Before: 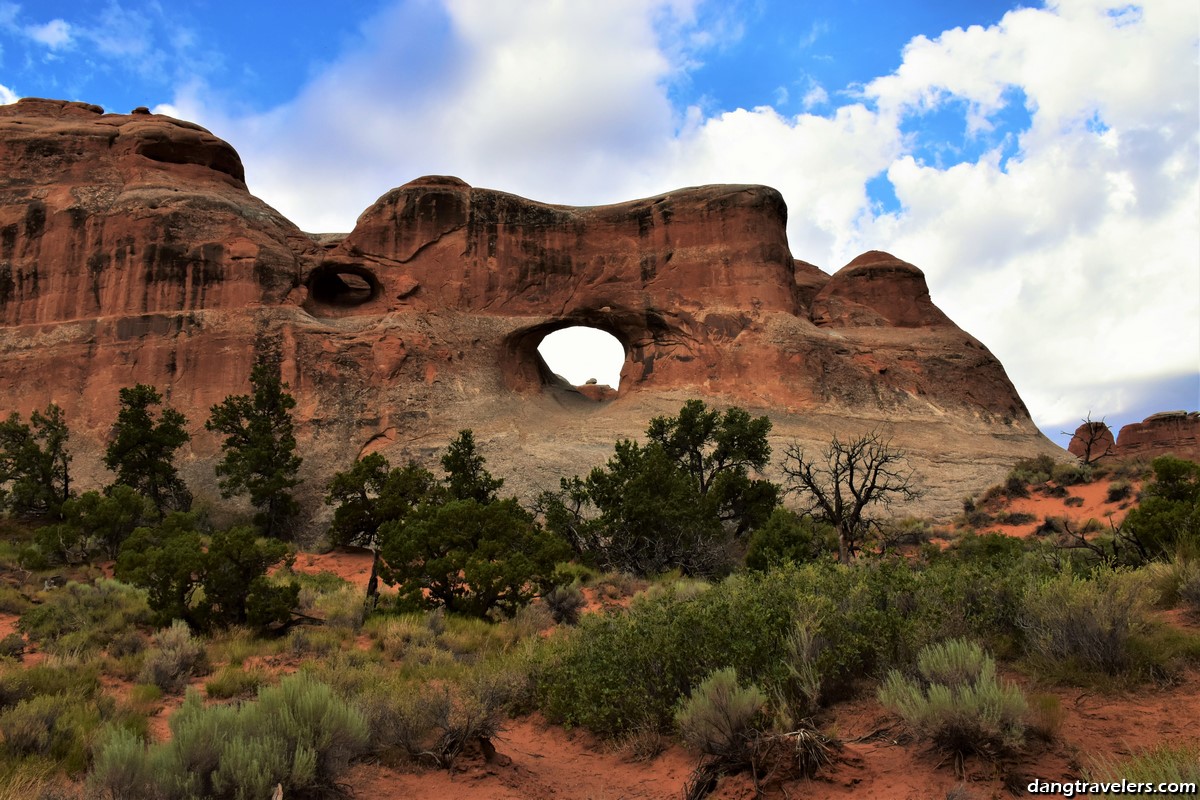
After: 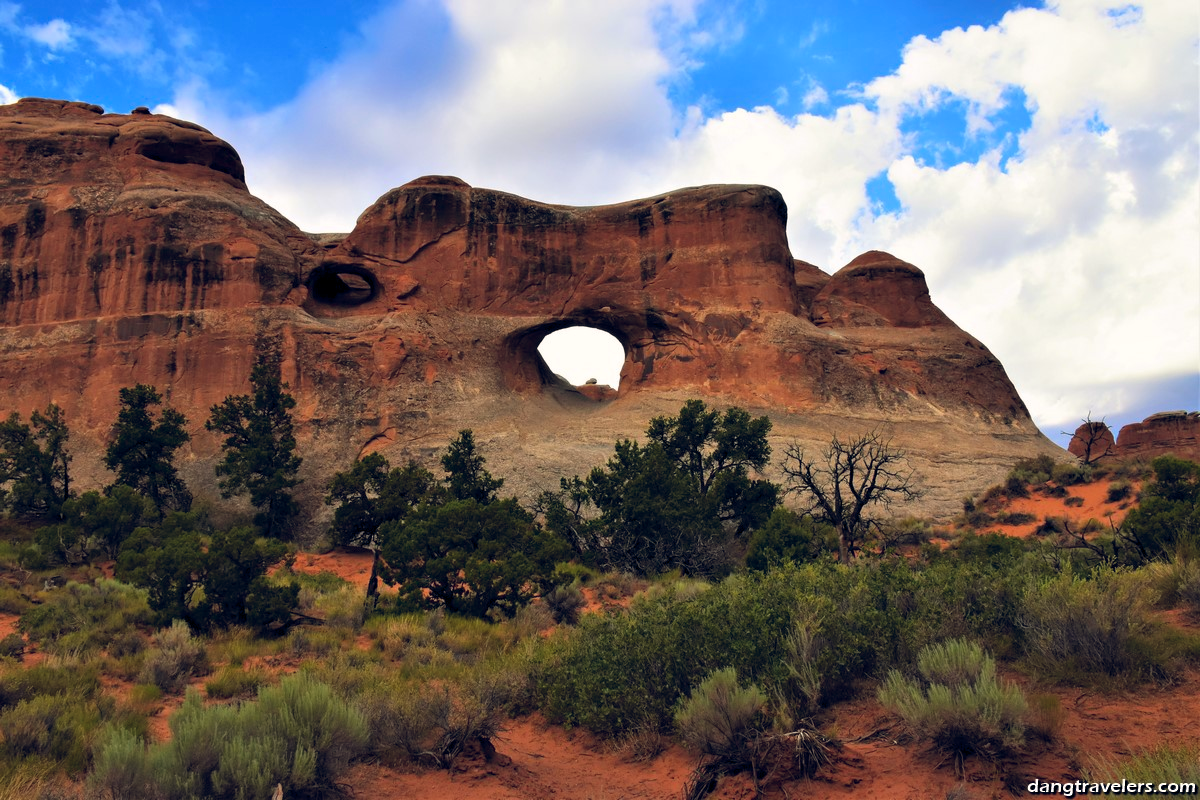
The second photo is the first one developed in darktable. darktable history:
color balance rgb: shadows lift › hue 87.51°, highlights gain › chroma 0.68%, highlights gain › hue 55.1°, global offset › chroma 0.13%, global offset › hue 253.66°, linear chroma grading › global chroma 0.5%, perceptual saturation grading › global saturation 16.38%
